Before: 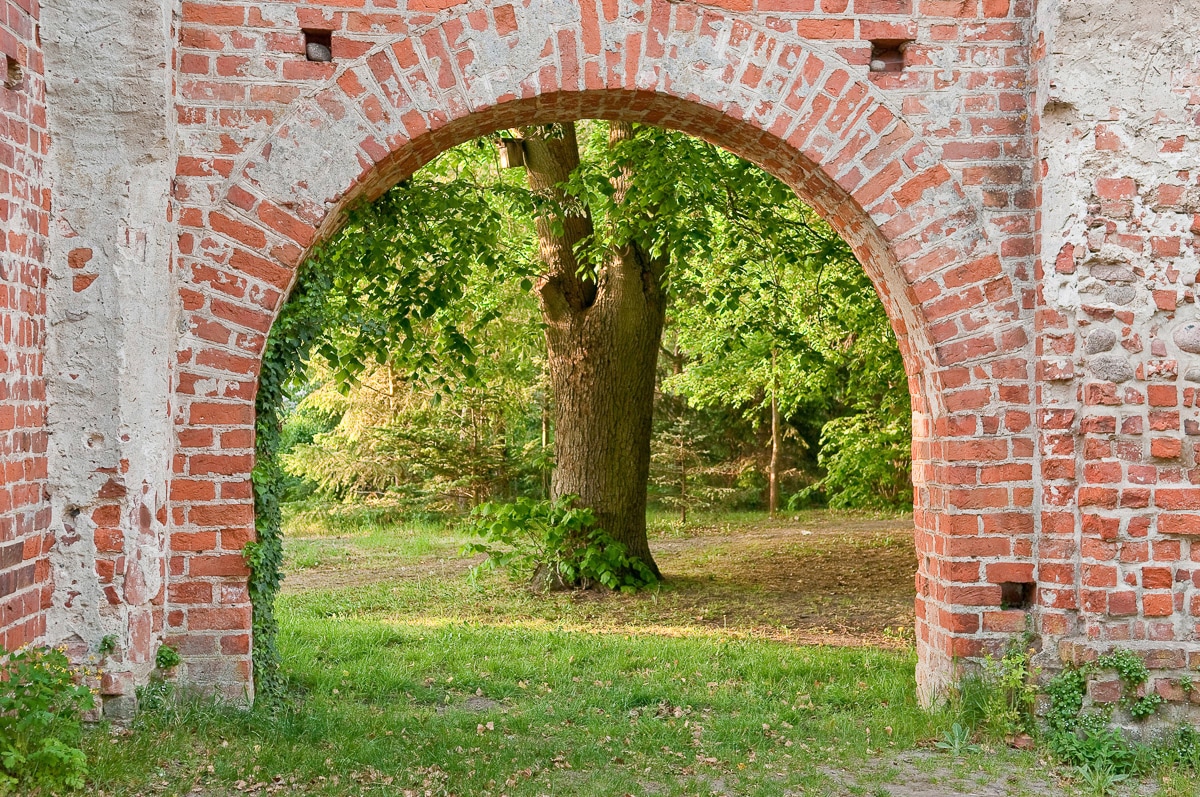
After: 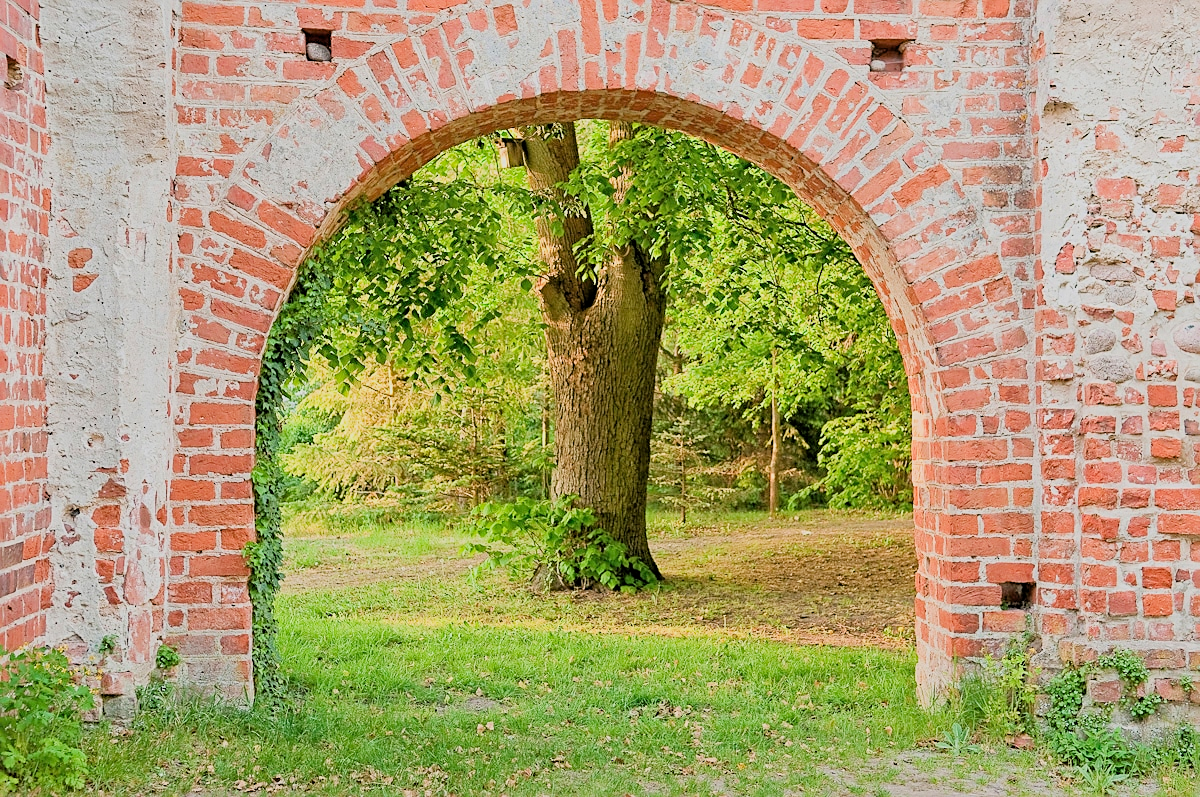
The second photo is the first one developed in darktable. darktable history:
exposure: exposure 1.001 EV, compensate exposure bias true, compensate highlight preservation false
filmic rgb: middle gray luminance 18.02%, black relative exposure -7.53 EV, white relative exposure 8.49 EV, target black luminance 0%, hardness 2.23, latitude 18.24%, contrast 0.888, highlights saturation mix 3.86%, shadows ↔ highlights balance 10.95%, color science v6 (2022)
sharpen: on, module defaults
